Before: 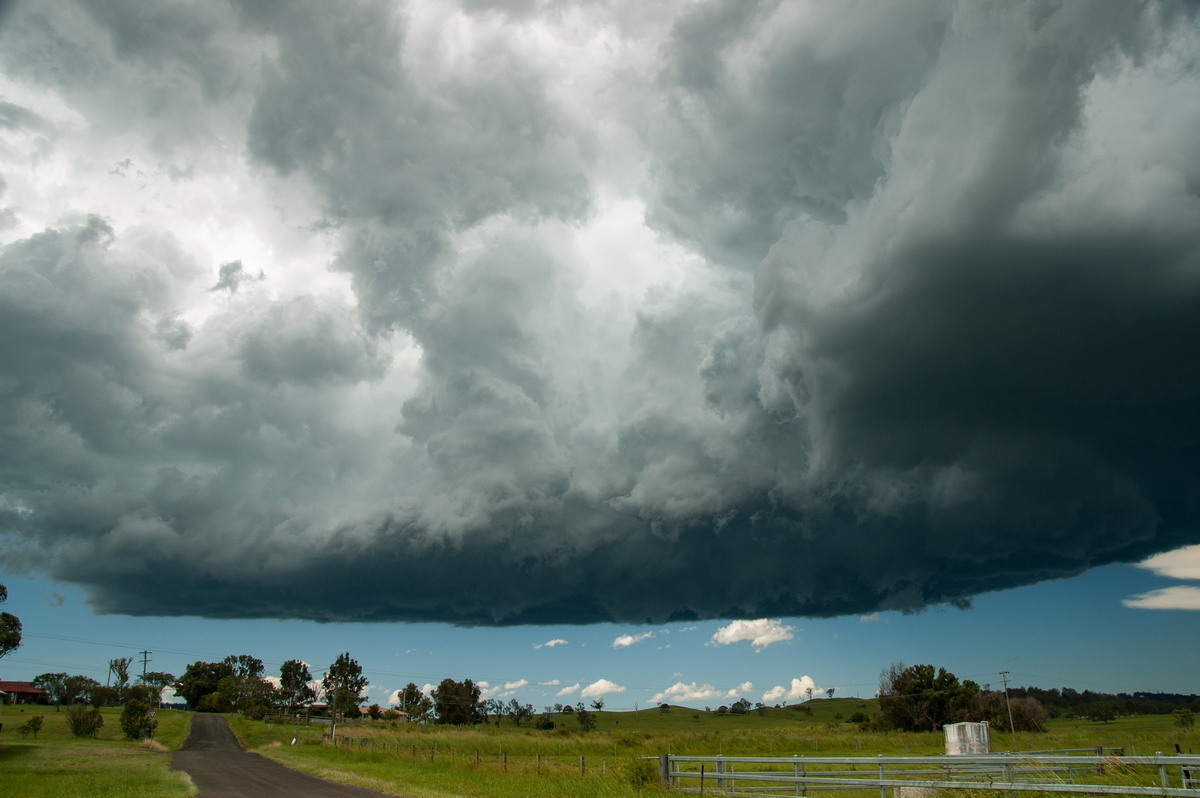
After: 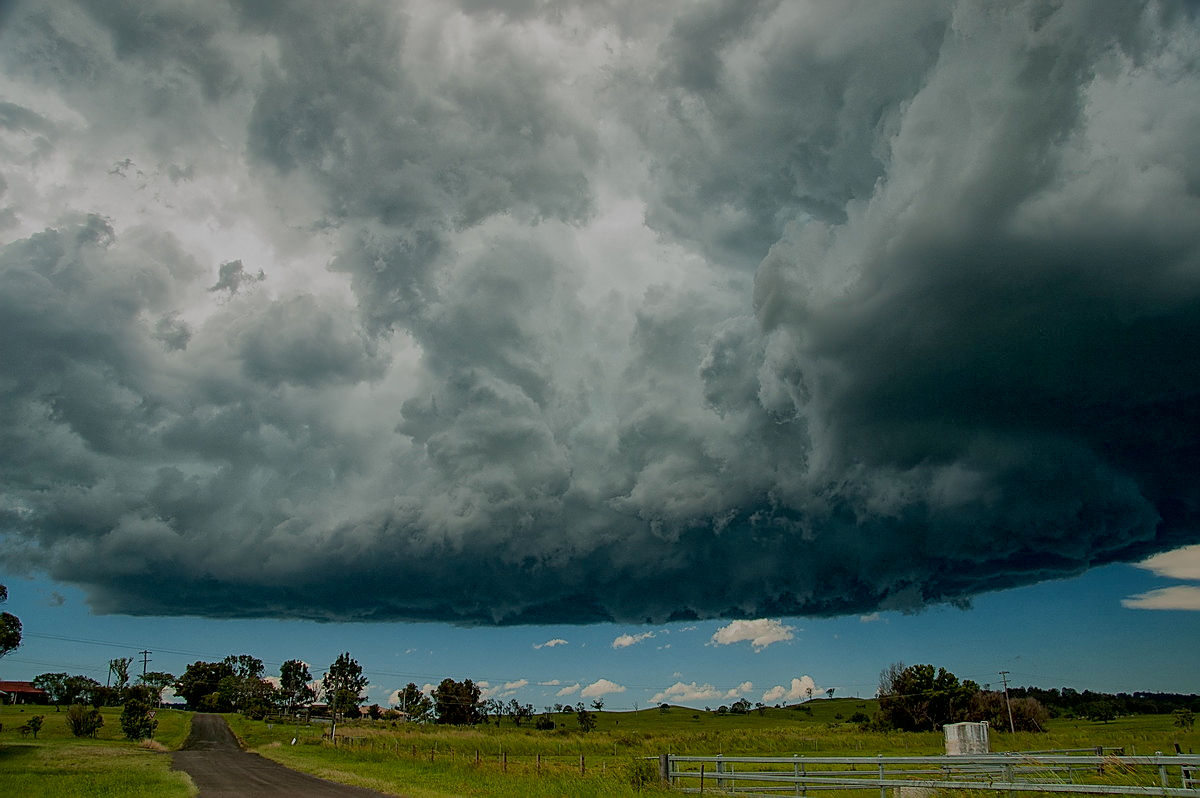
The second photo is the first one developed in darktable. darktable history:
sharpen: radius 1.4, amount 1.25, threshold 0.7
exposure: black level correction 0.007, exposure 0.159 EV, compensate highlight preservation false
global tonemap: drago (1, 100), detail 1
